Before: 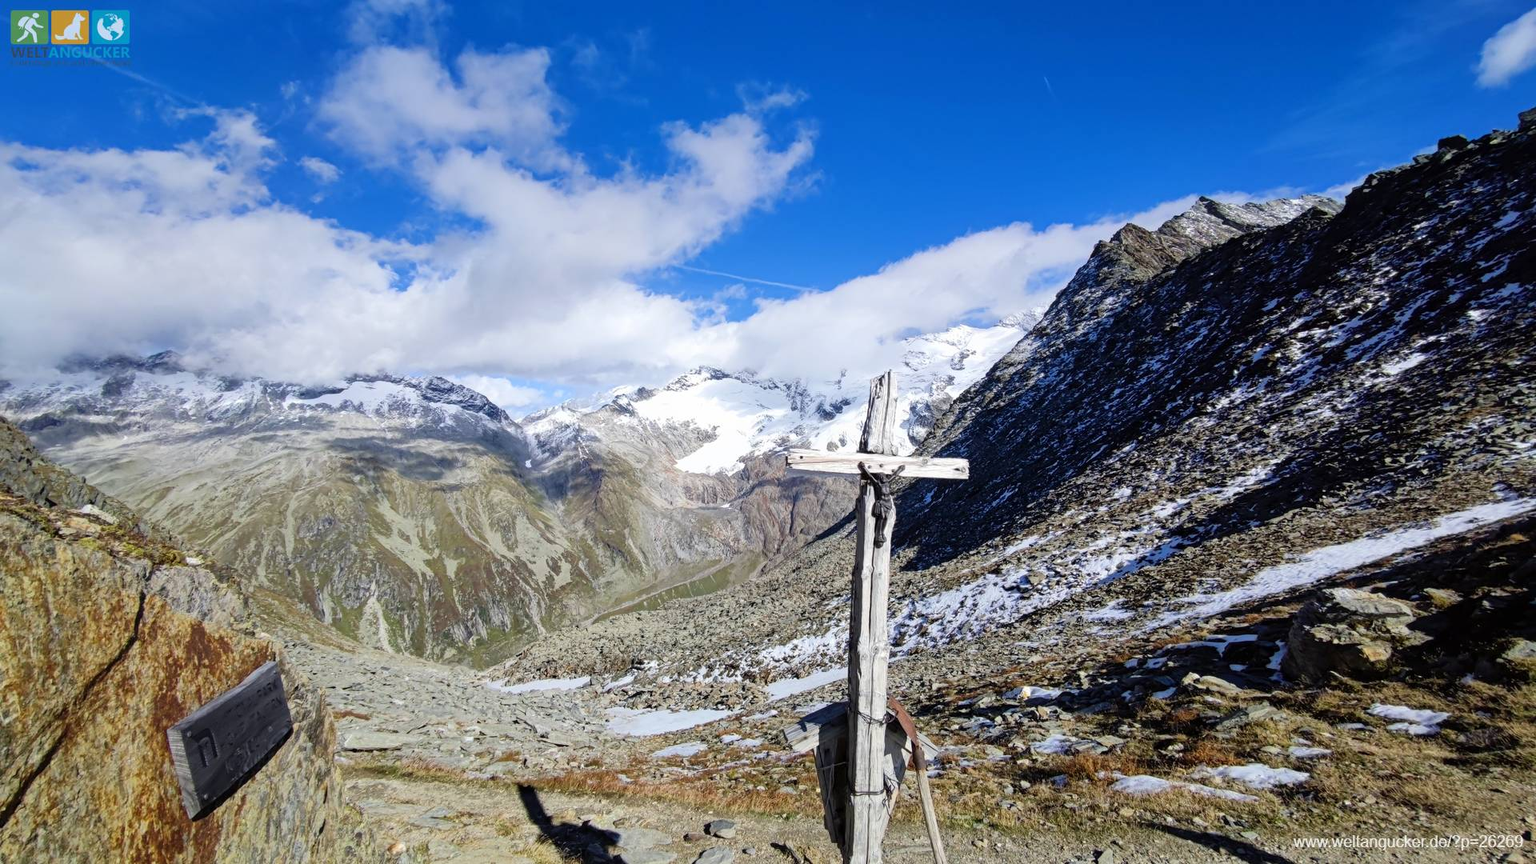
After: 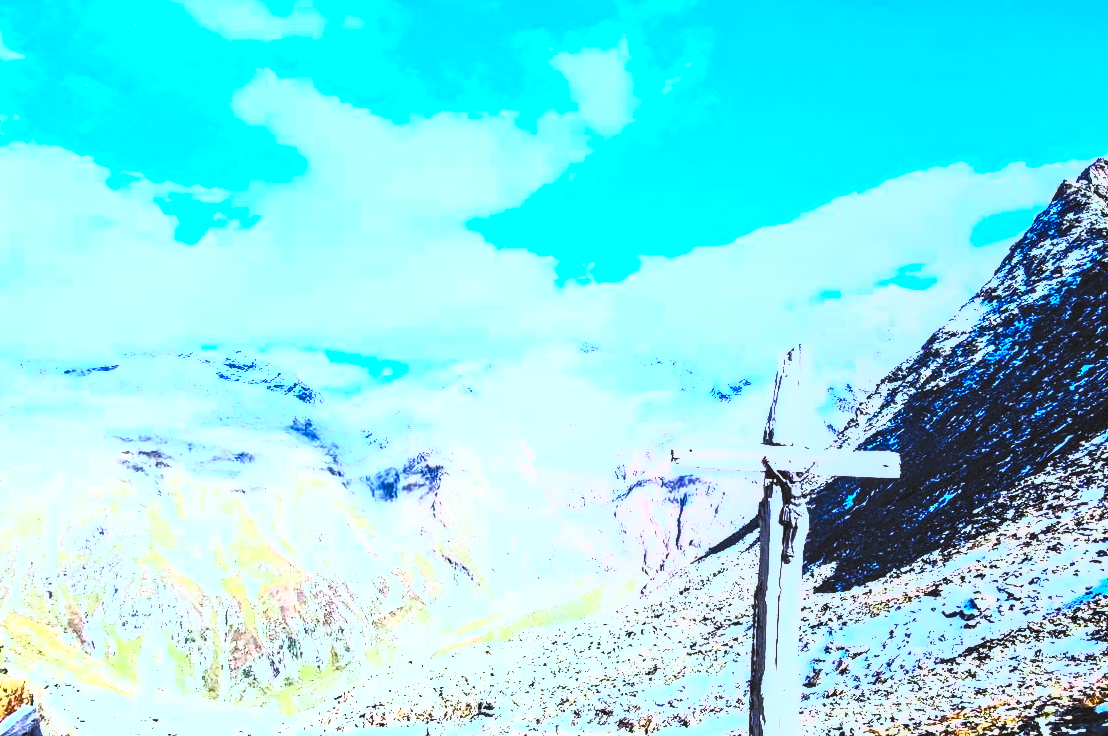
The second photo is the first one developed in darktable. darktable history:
contrast brightness saturation: contrast 1, brightness 1, saturation 1
crop: left 16.202%, top 11.208%, right 26.045%, bottom 20.557%
local contrast: on, module defaults
white balance: red 0.948, green 1.02, blue 1.176
rgb curve: curves: ch0 [(0, 0) (0.21, 0.15) (0.24, 0.21) (0.5, 0.75) (0.75, 0.96) (0.89, 0.99) (1, 1)]; ch1 [(0, 0.02) (0.21, 0.13) (0.25, 0.2) (0.5, 0.67) (0.75, 0.9) (0.89, 0.97) (1, 1)]; ch2 [(0, 0.02) (0.21, 0.13) (0.25, 0.2) (0.5, 0.67) (0.75, 0.9) (0.89, 0.97) (1, 1)], compensate middle gray true
